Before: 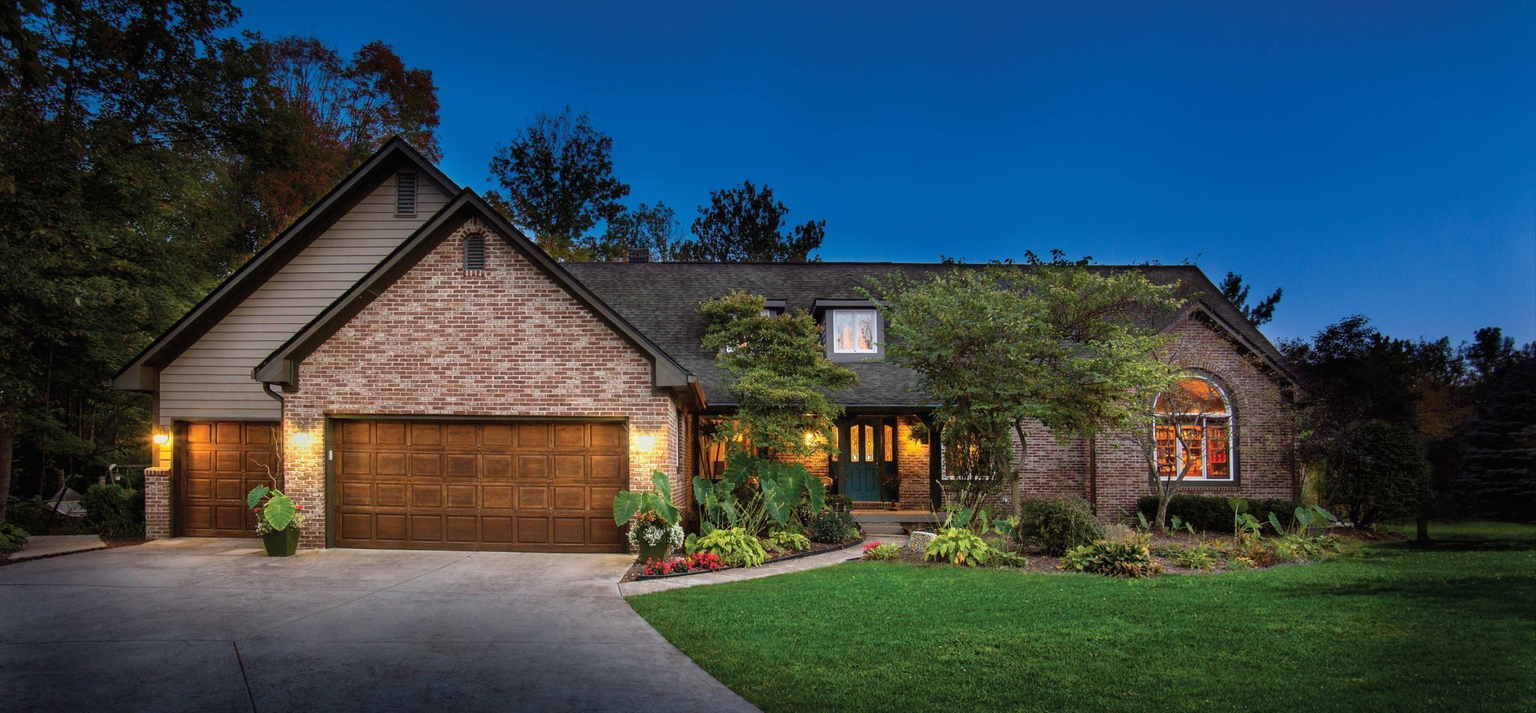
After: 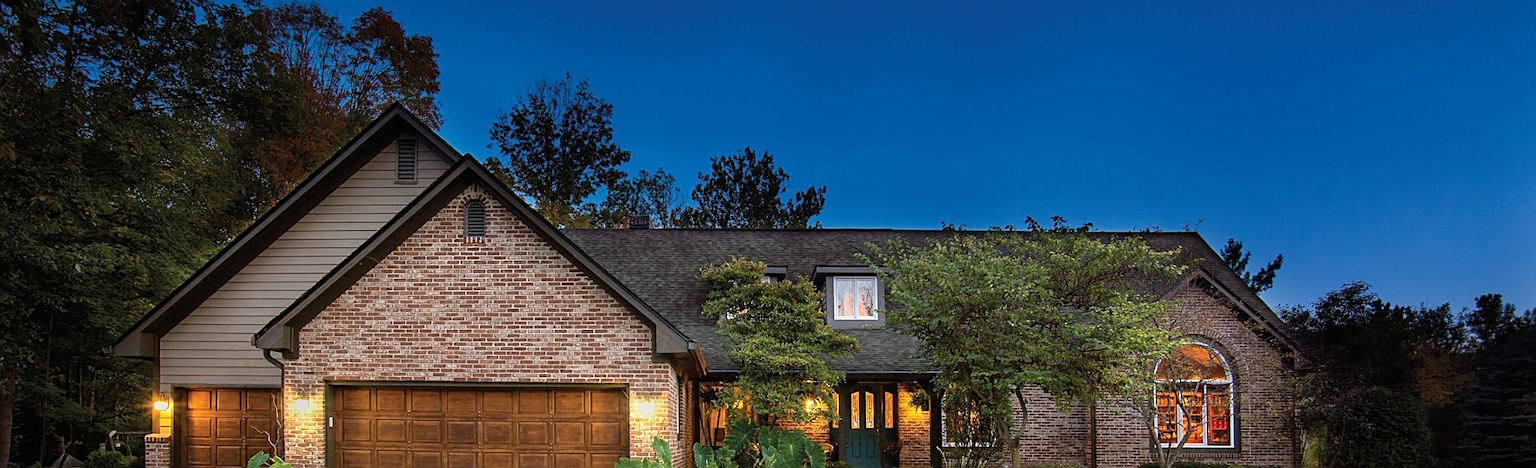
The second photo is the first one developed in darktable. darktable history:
sharpen: on, module defaults
crop and rotate: top 4.848%, bottom 29.503%
